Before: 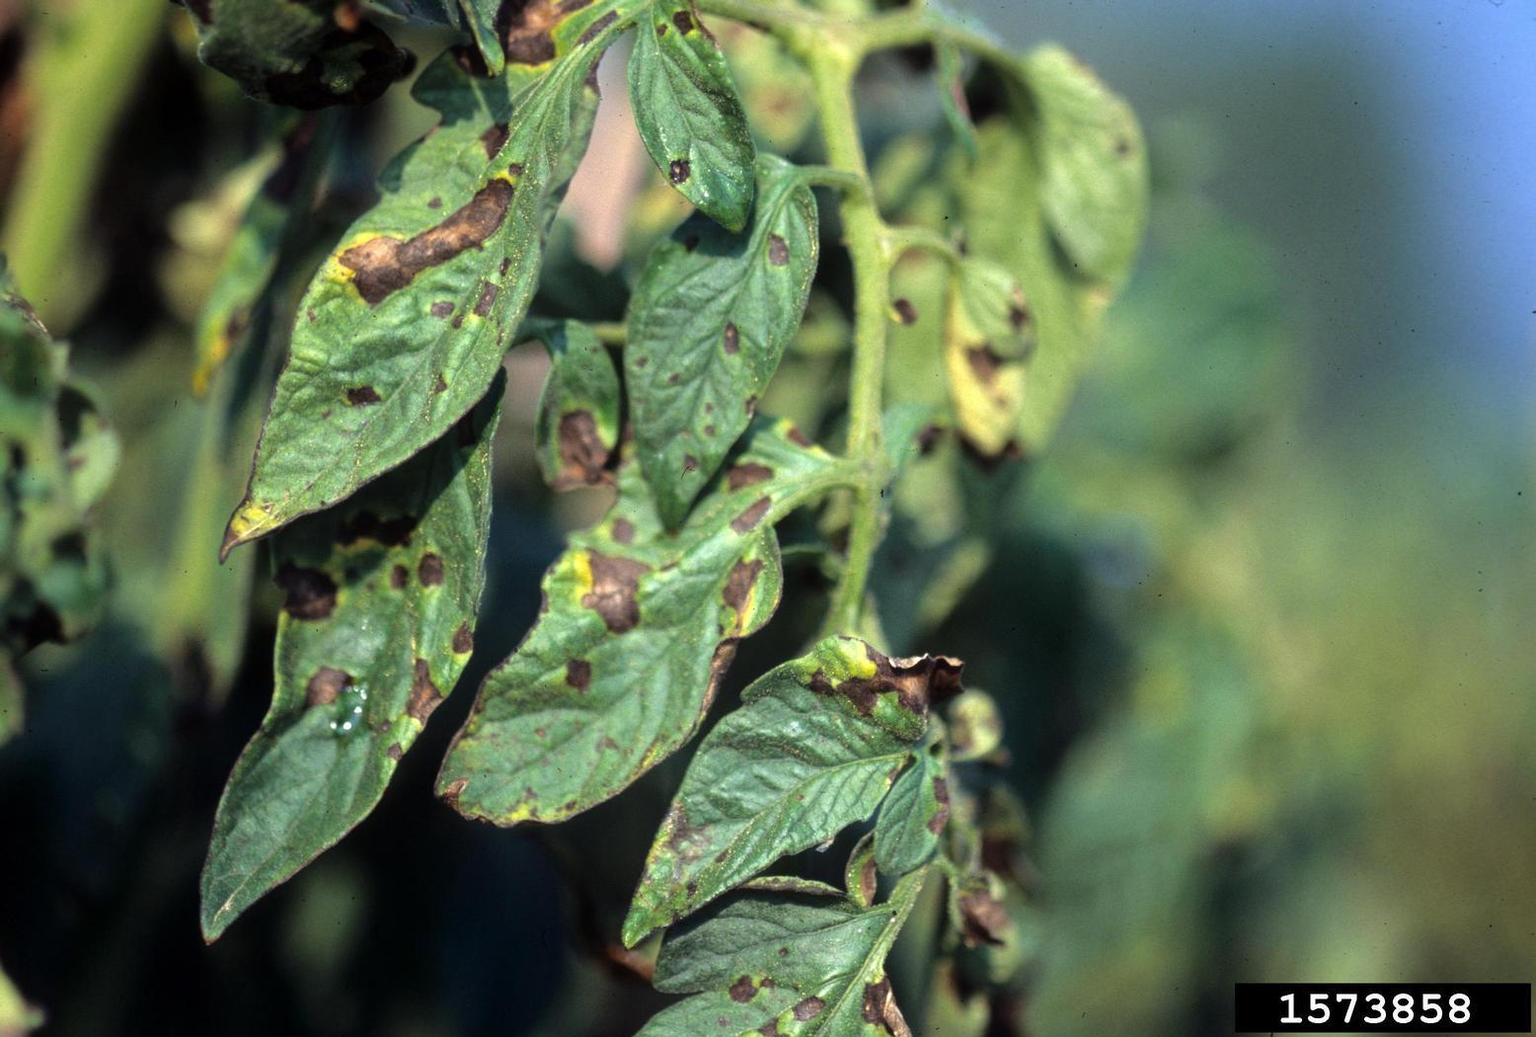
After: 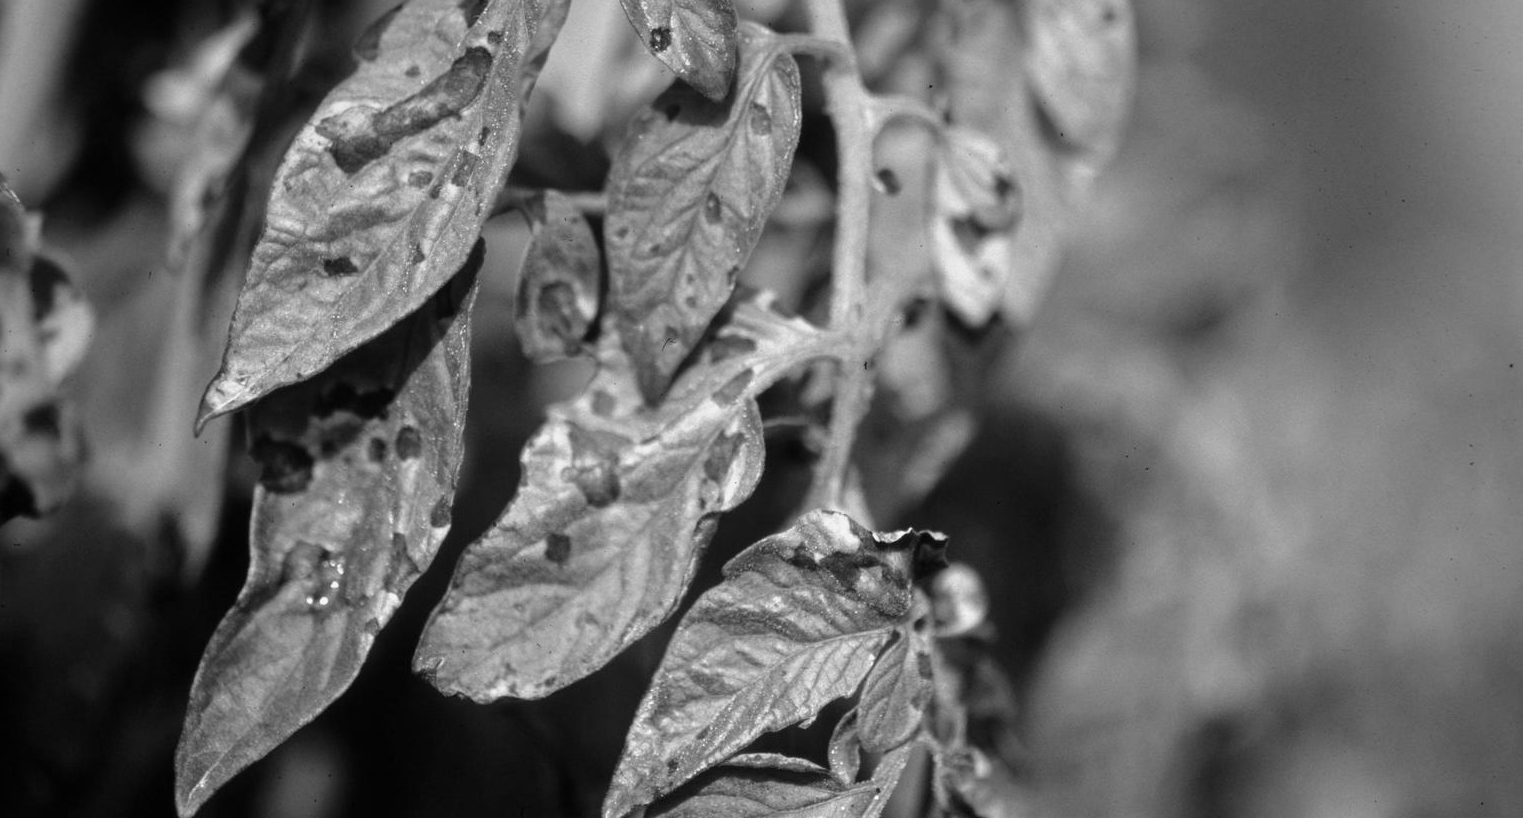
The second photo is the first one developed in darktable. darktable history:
crop and rotate: left 1.814%, top 12.818%, right 0.25%, bottom 9.225%
monochrome: on, module defaults
graduated density: density 0.38 EV, hardness 21%, rotation -6.11°, saturation 32%
